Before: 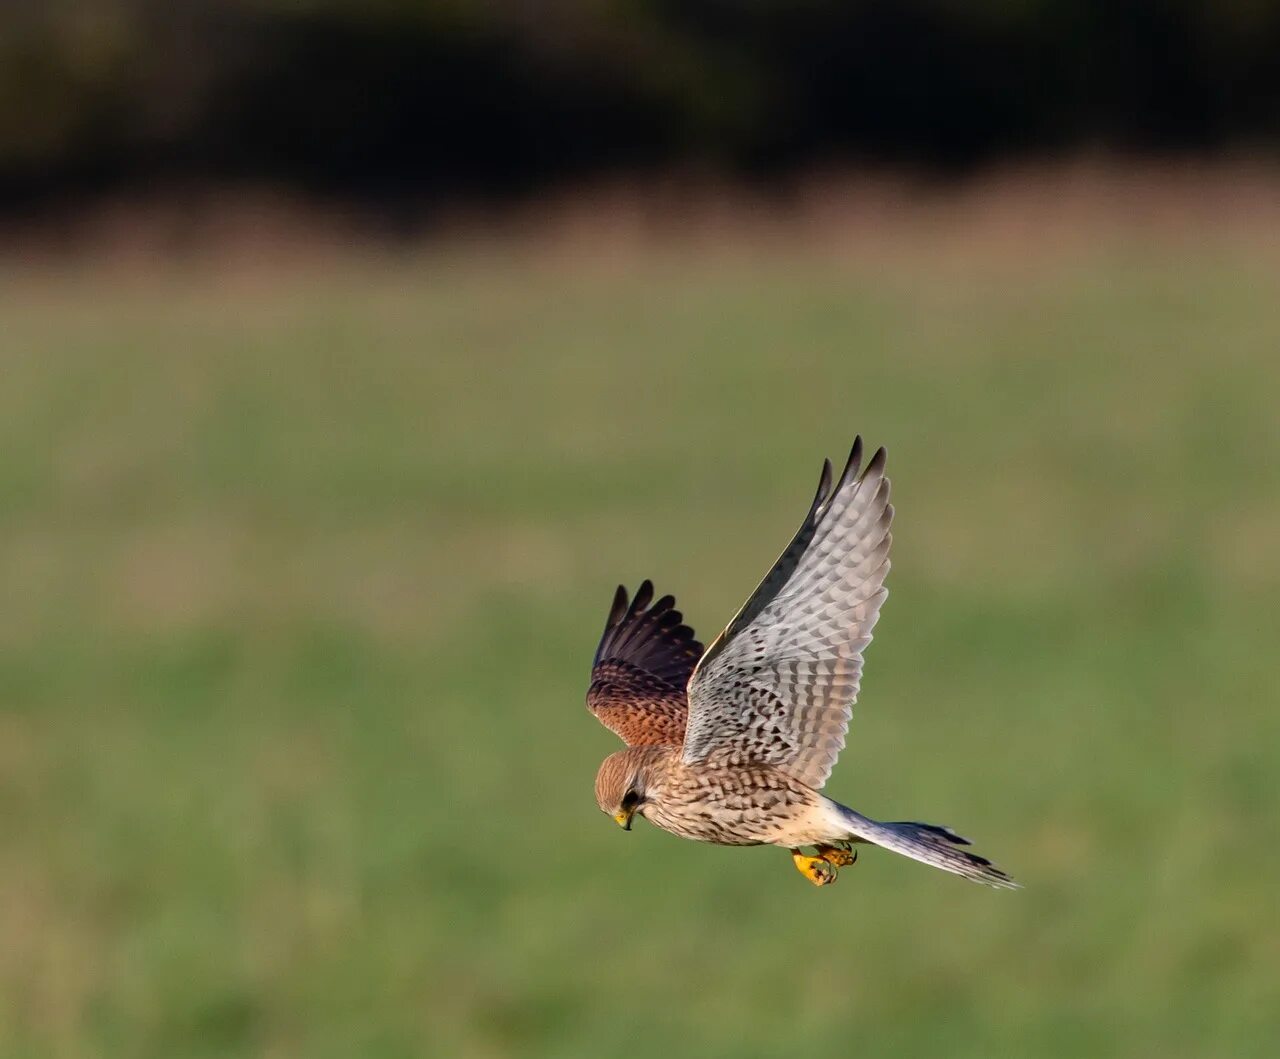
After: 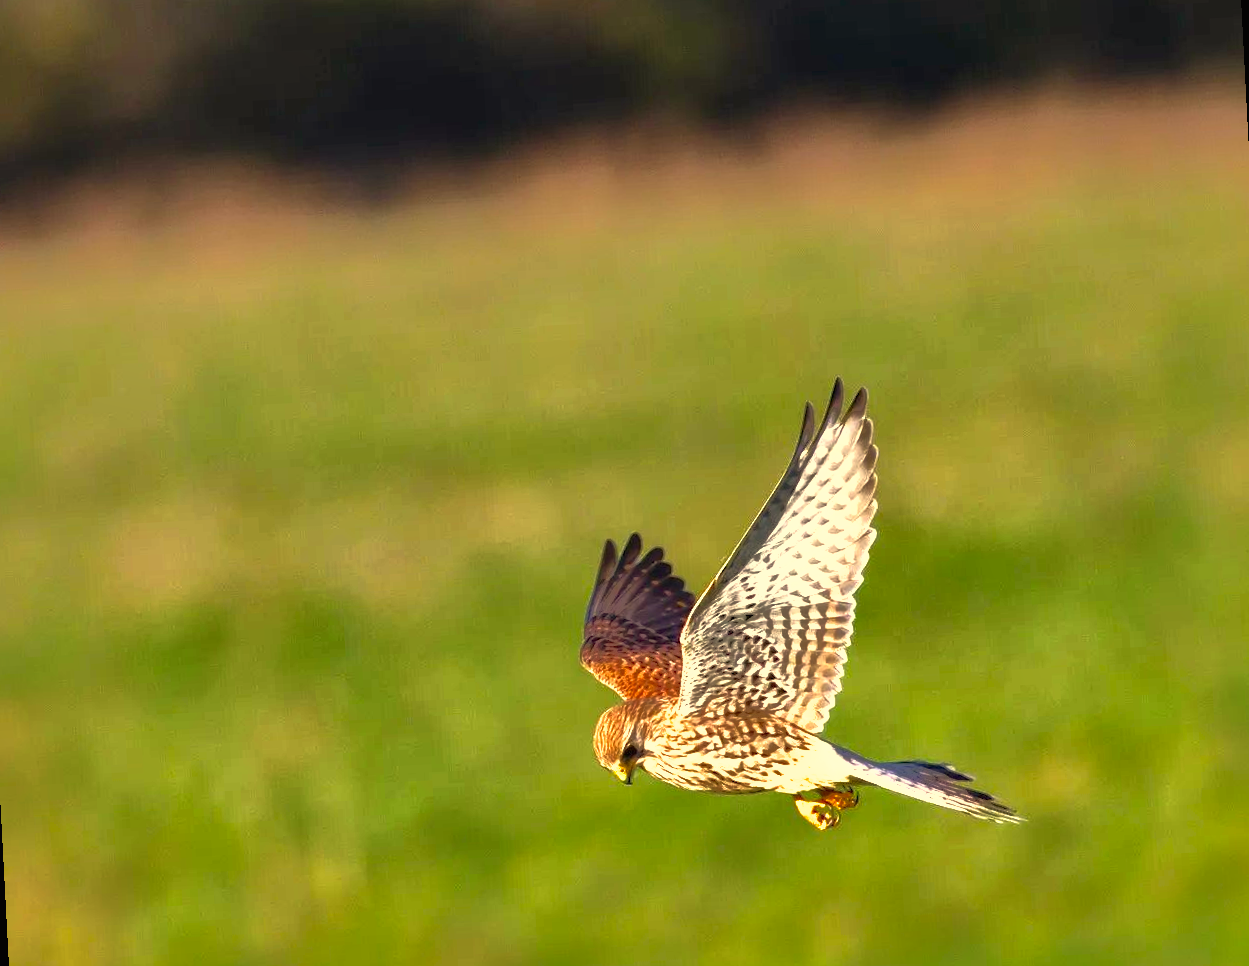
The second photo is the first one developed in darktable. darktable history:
white balance: emerald 1
shadows and highlights: shadows 38.43, highlights -74.54
exposure: black level correction 0, exposure 1.45 EV, compensate exposure bias true, compensate highlight preservation false
color correction: highlights a* 2.72, highlights b* 22.8
rotate and perspective: rotation -3°, crop left 0.031, crop right 0.968, crop top 0.07, crop bottom 0.93
